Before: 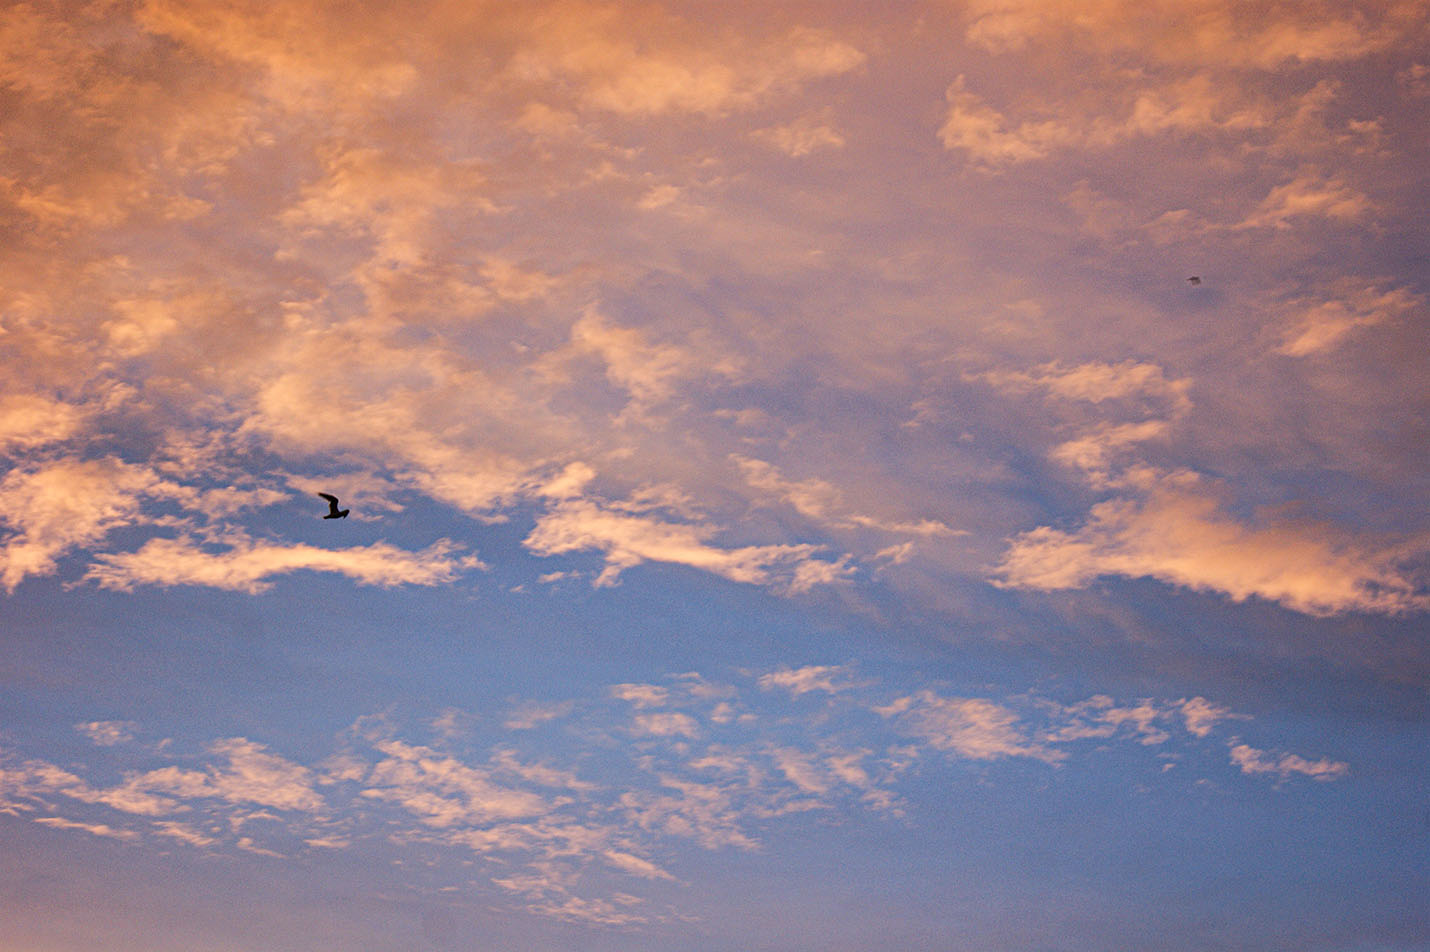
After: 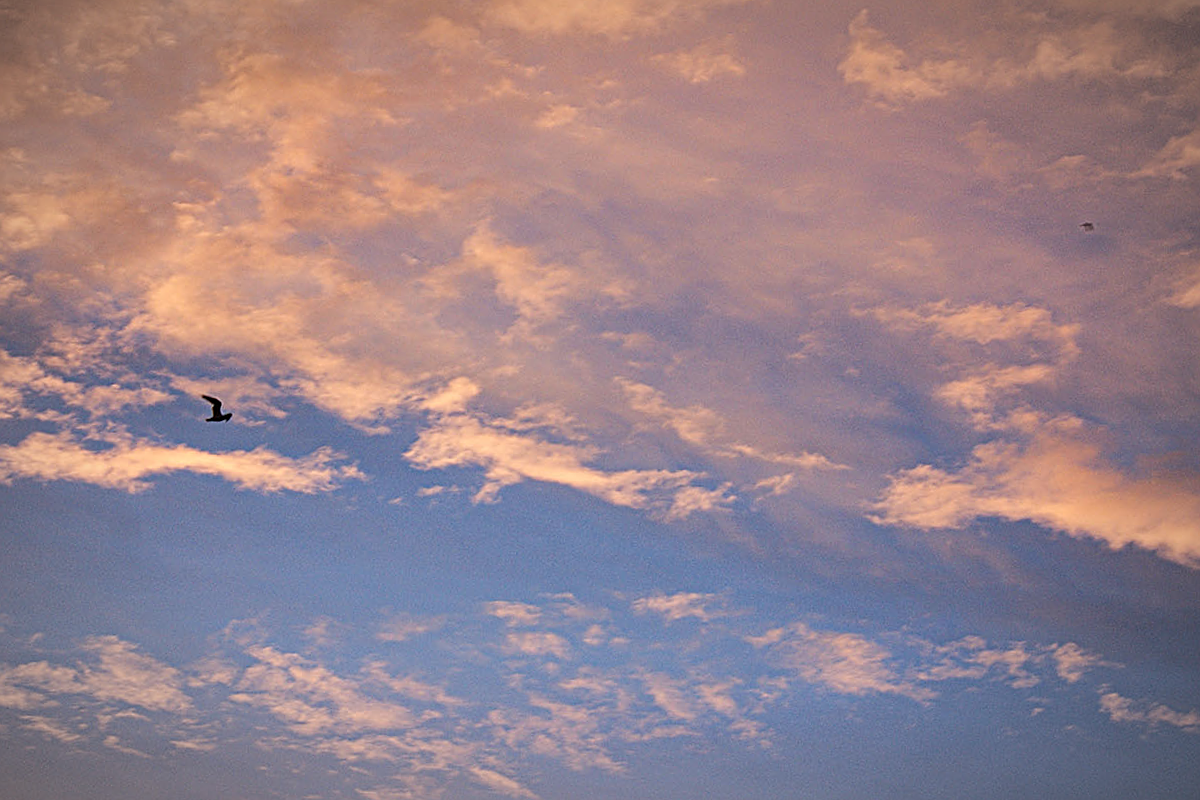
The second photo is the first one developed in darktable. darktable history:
vignetting: fall-off start 81.61%, fall-off radius 62.12%, brightness -0.472, automatic ratio true, width/height ratio 1.417, unbound false
crop and rotate: angle -2.85°, left 5.07%, top 5.2%, right 4.776%, bottom 4.557%
sharpen: on, module defaults
